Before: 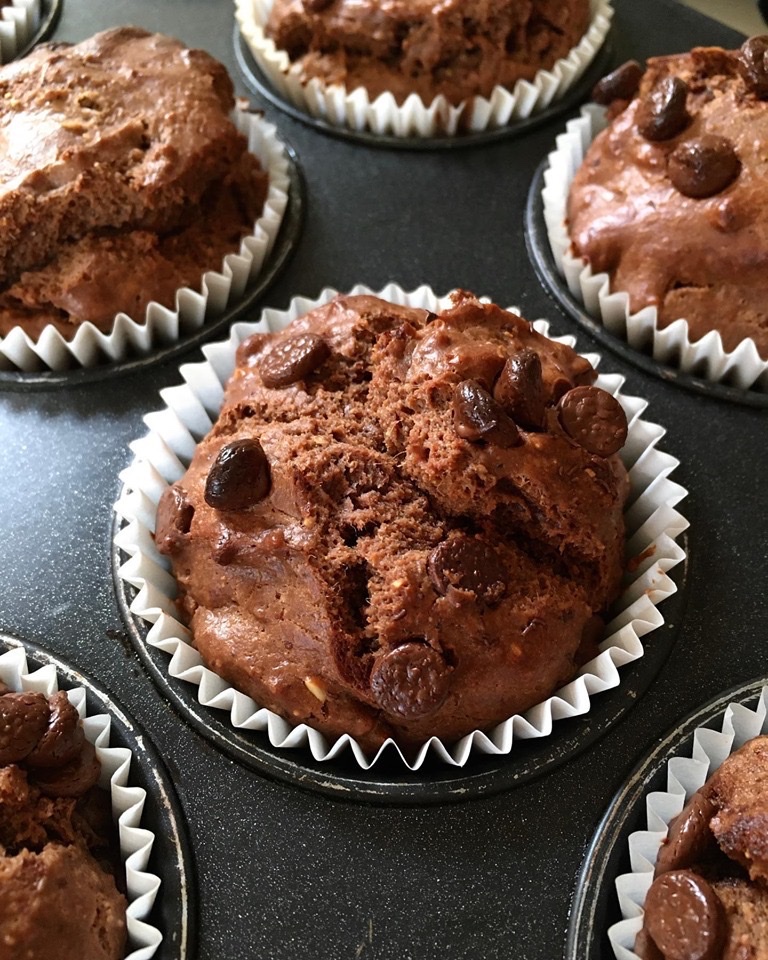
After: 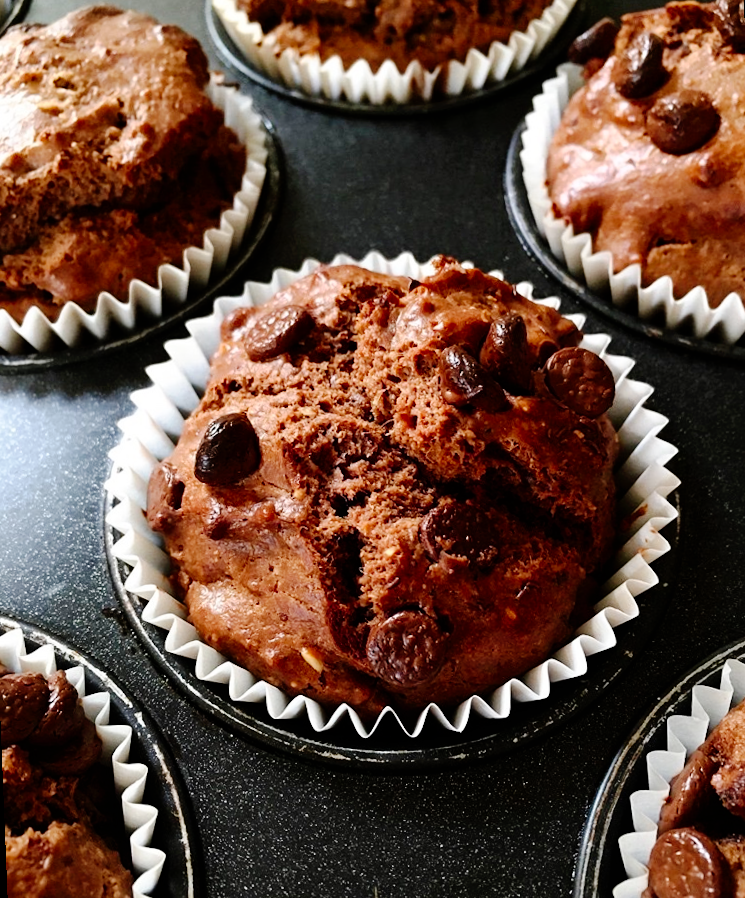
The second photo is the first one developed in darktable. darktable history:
rotate and perspective: rotation -2.12°, lens shift (vertical) 0.009, lens shift (horizontal) -0.008, automatic cropping original format, crop left 0.036, crop right 0.964, crop top 0.05, crop bottom 0.959
tone curve: curves: ch0 [(0, 0) (0.003, 0) (0.011, 0.001) (0.025, 0.003) (0.044, 0.005) (0.069, 0.012) (0.1, 0.023) (0.136, 0.039) (0.177, 0.088) (0.224, 0.15) (0.277, 0.24) (0.335, 0.337) (0.399, 0.437) (0.468, 0.535) (0.543, 0.629) (0.623, 0.71) (0.709, 0.782) (0.801, 0.856) (0.898, 0.94) (1, 1)], preserve colors none
